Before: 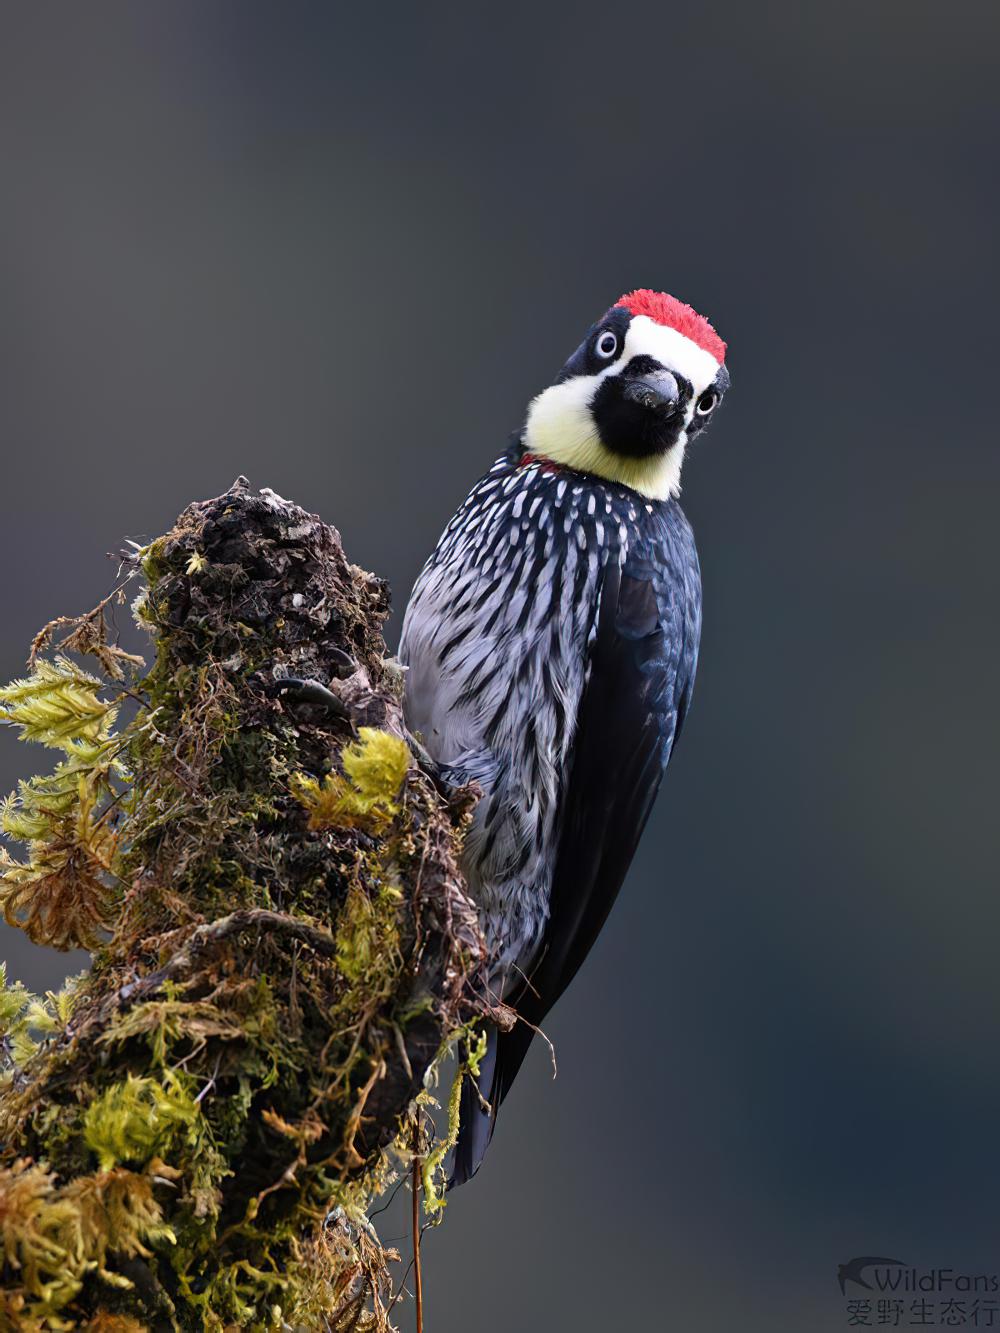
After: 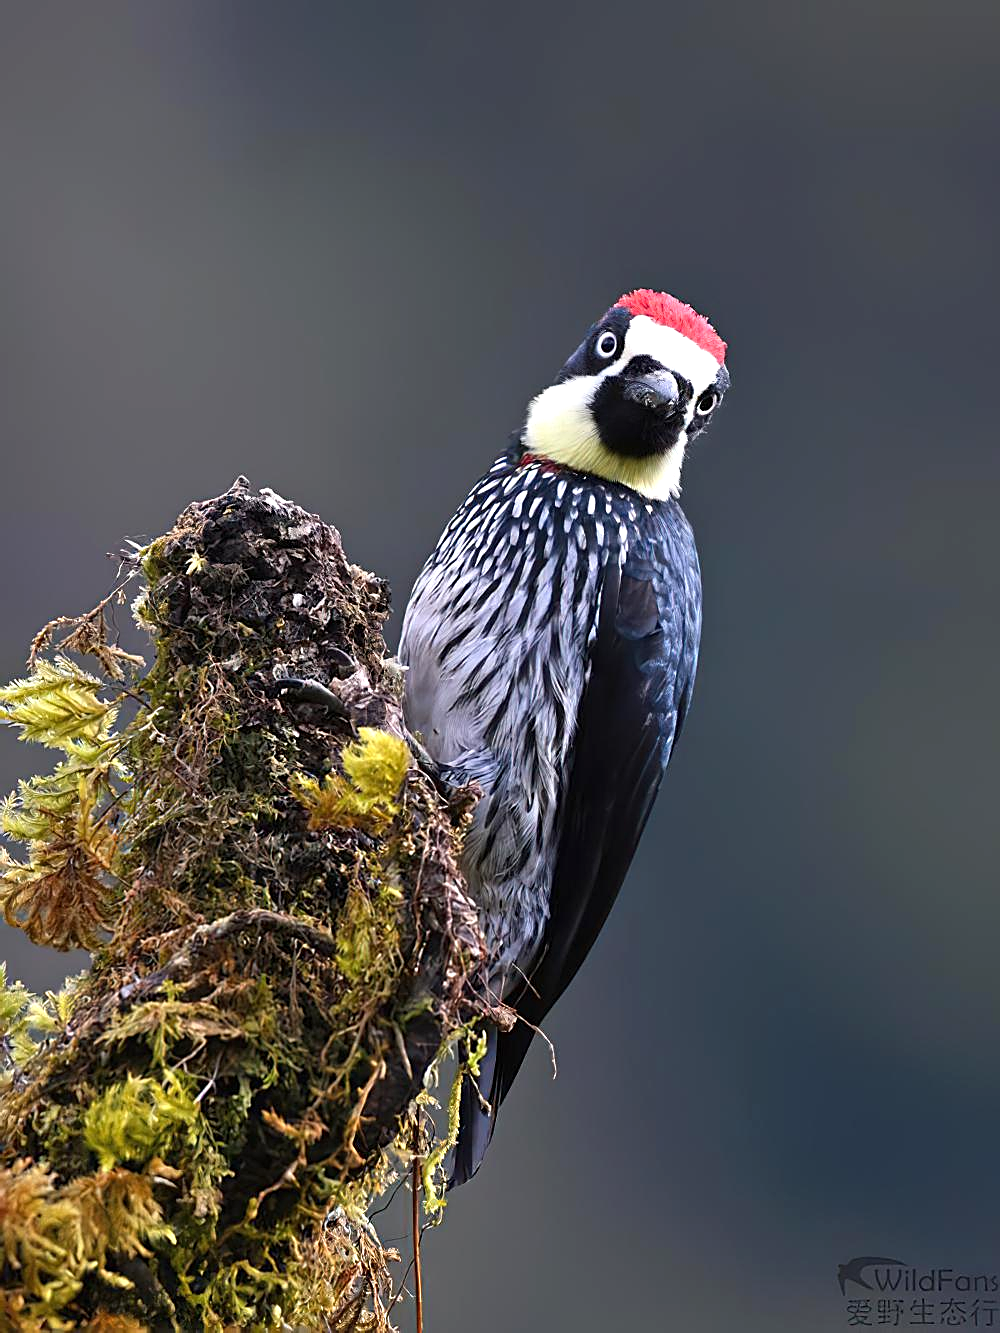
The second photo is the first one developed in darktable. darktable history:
sharpen: on, module defaults
exposure: black level correction 0, exposure 0.5 EV, compensate highlight preservation false
